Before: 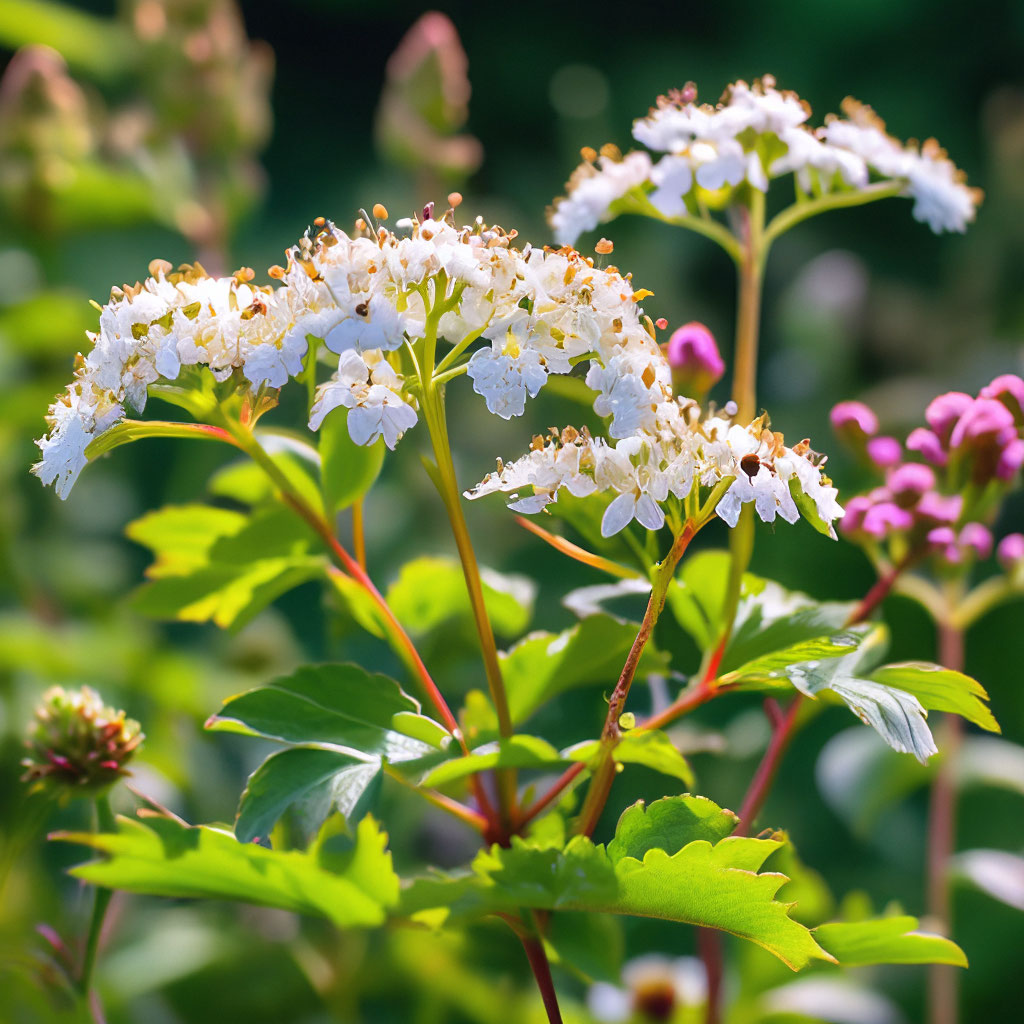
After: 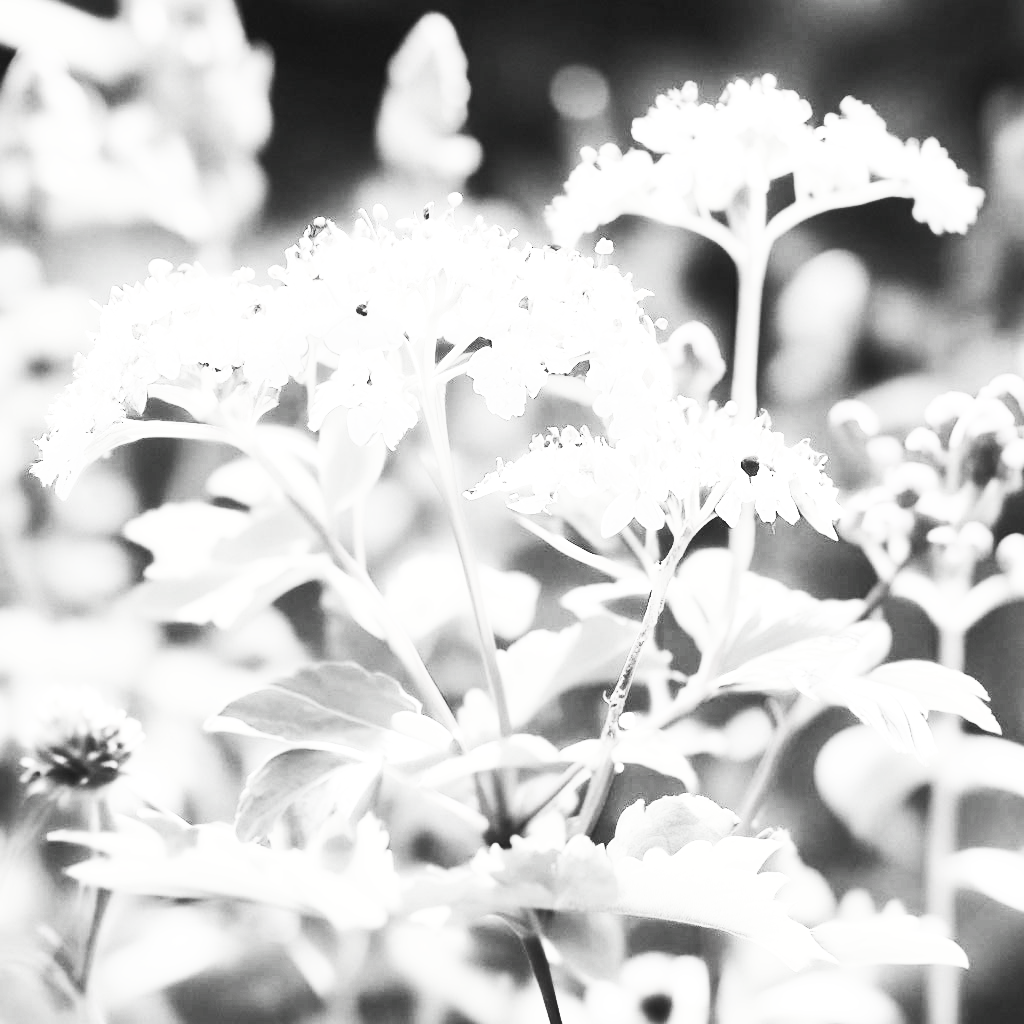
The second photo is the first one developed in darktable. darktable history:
contrast brightness saturation: contrast 0.528, brightness 0.474, saturation -0.994
tone equalizer: -8 EV -0.567 EV, edges refinement/feathering 500, mask exposure compensation -1.57 EV, preserve details no
exposure: black level correction 0, exposure 0.685 EV, compensate highlight preservation false
base curve: curves: ch0 [(0, 0) (0.028, 0.03) (0.121, 0.232) (0.46, 0.748) (0.859, 0.968) (1, 1)], preserve colors none
